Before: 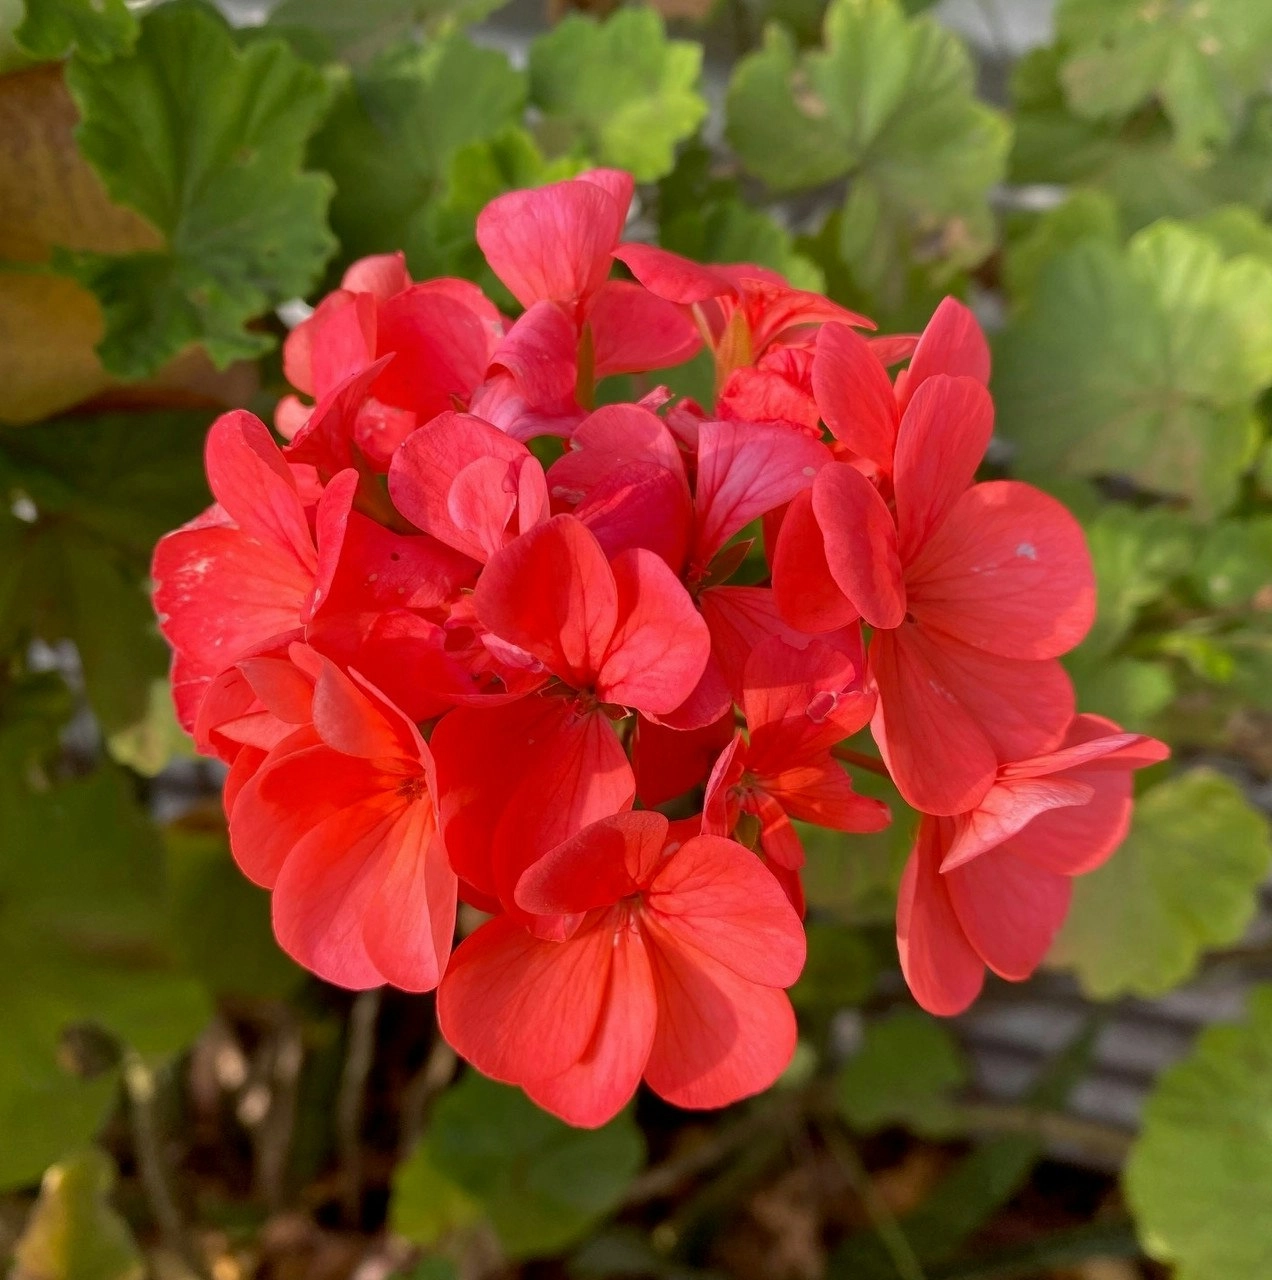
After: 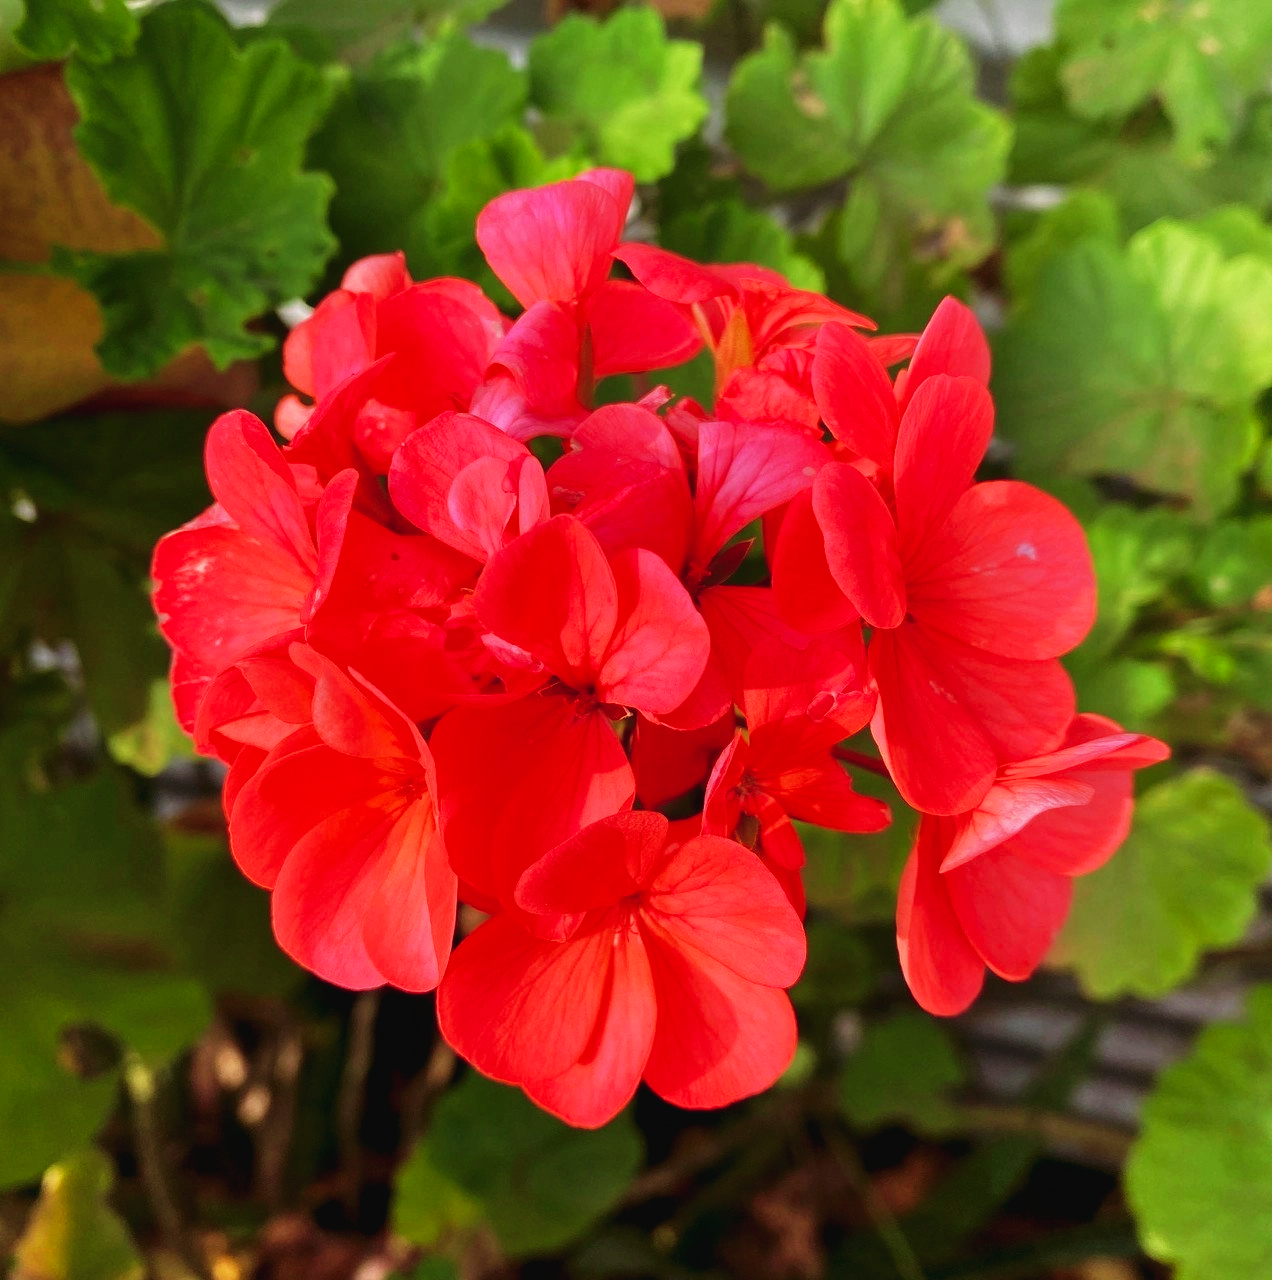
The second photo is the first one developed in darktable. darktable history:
tone curve: curves: ch0 [(0, 0) (0.003, 0.025) (0.011, 0.025) (0.025, 0.025) (0.044, 0.026) (0.069, 0.033) (0.1, 0.053) (0.136, 0.078) (0.177, 0.108) (0.224, 0.153) (0.277, 0.213) (0.335, 0.286) (0.399, 0.372) (0.468, 0.467) (0.543, 0.565) (0.623, 0.675) (0.709, 0.775) (0.801, 0.863) (0.898, 0.936) (1, 1)], preserve colors none
color look up table: target L [93.11, 92.42, 89.63, 85.12, 84.13, 77.59, 72.28, 70.69, 69.29, 55.62, 46.47, 47.23, 27.68, 200.09, 89.66, 90.83, 83.61, 75.1, 65.86, 66.34, 58.96, 59, 52.21, 54.6, 51.41, 38.23, 30.31, 35.36, 15.55, 3.71, 88.64, 76.15, 57.46, 57.88, 48.82, 48.66, 49.49, 52.04, 46.12, 36.32, 37.37, 22, 21.25, 22.72, 69.62, 68.22, 64.6, 53.32, 42.24], target a [-20.29, -37.56, -45.8, -70.01, -81.04, -69.62, -40.42, -54.58, -27.62, -18.66, -26.82, -36.03, -20.44, 0, -6.32, -21, 5.913, 27.92, 30.08, 2.202, 52.66, 47.52, 64.64, 32.42, 60.02, 0.378, 7.614, 44.47, 28.49, -11.21, 5.149, 41.41, 65.91, 77.04, 14.66, 35.95, 28.71, 63.71, 58.41, 46.09, 52.25, 16.79, 35.32, 38.25, -28.96, -3.921, -7.417, -8.78, -4.269], target b [28.41, 83.59, 1.888, 23.79, 71.64, 64.06, 50.83, 39.17, 56.37, 29.3, 4.263, 36, 26.43, 0, 50.85, 82.25, 3.267, 9.384, 44.69, 50.9, 14.88, 52.63, 53.5, 49.41, 42.34, 35.22, 14.68, 19.51, 17.11, 5.722, -14.03, -33.59, -19.62, -55.85, -73.66, -44.61, -1.046, 3.06, -19.97, -94.04, -55.75, -35.27, -11.83, -58.49, -30.78, -11.56, -49.69, -38.62, -13.34], num patches 49
